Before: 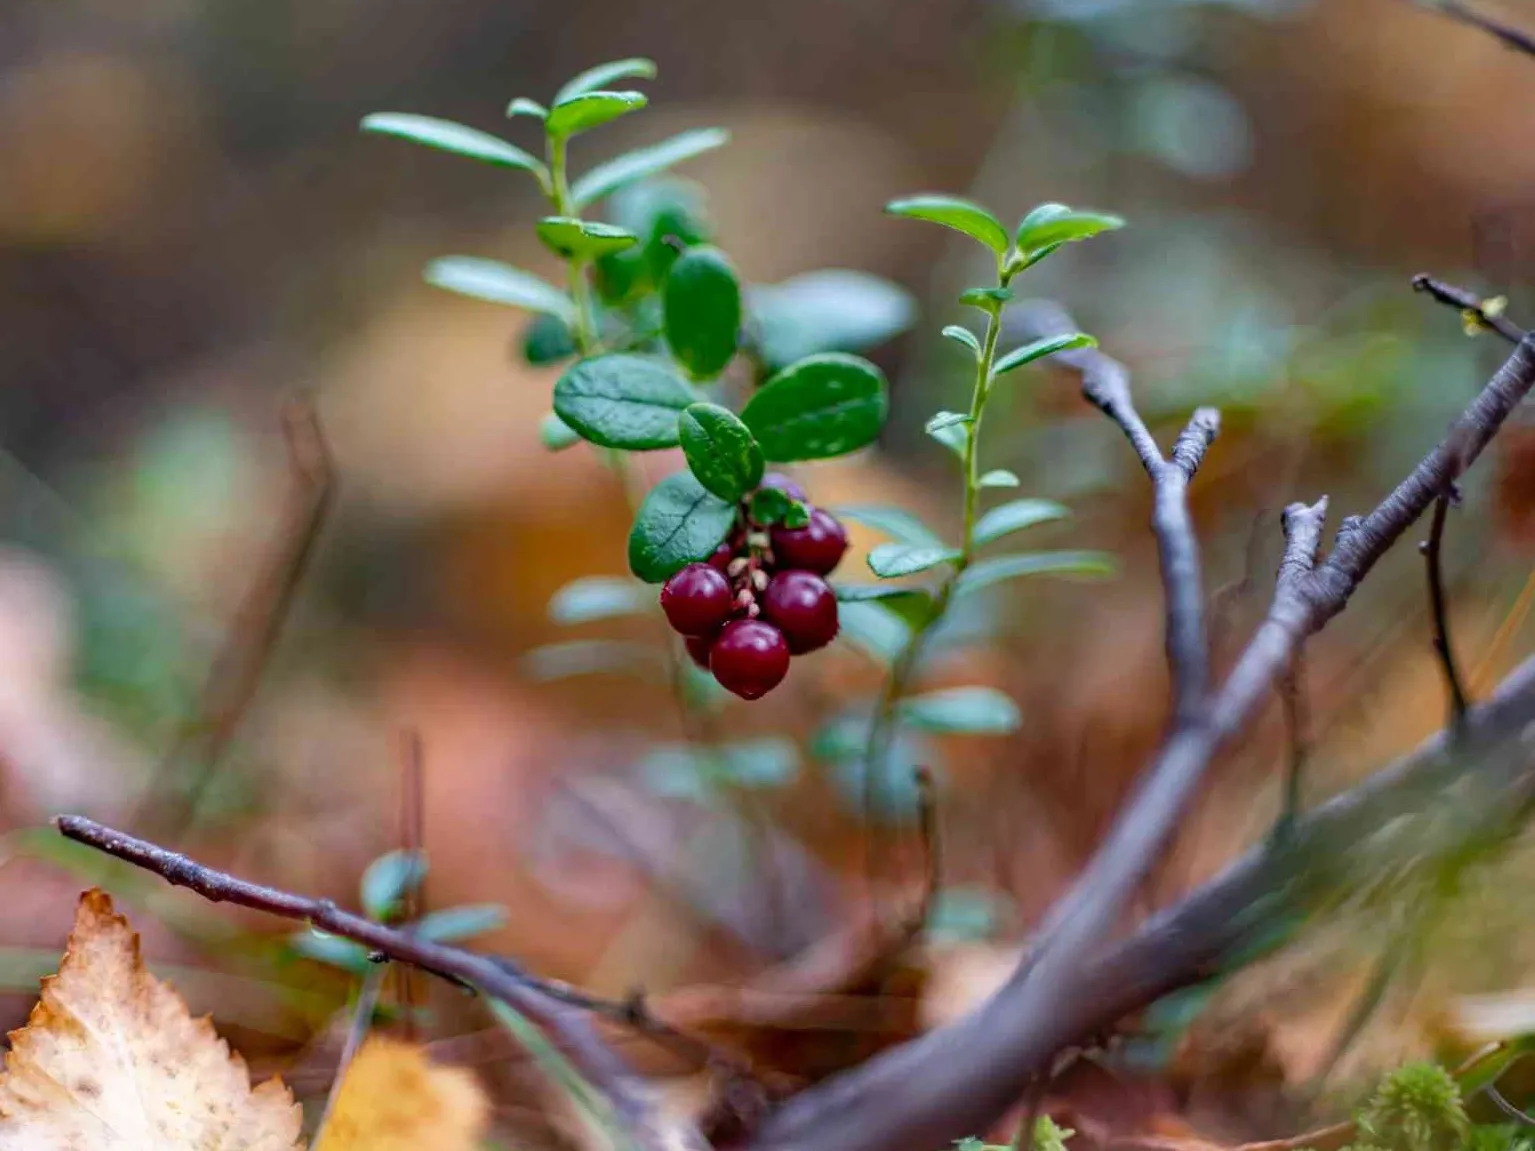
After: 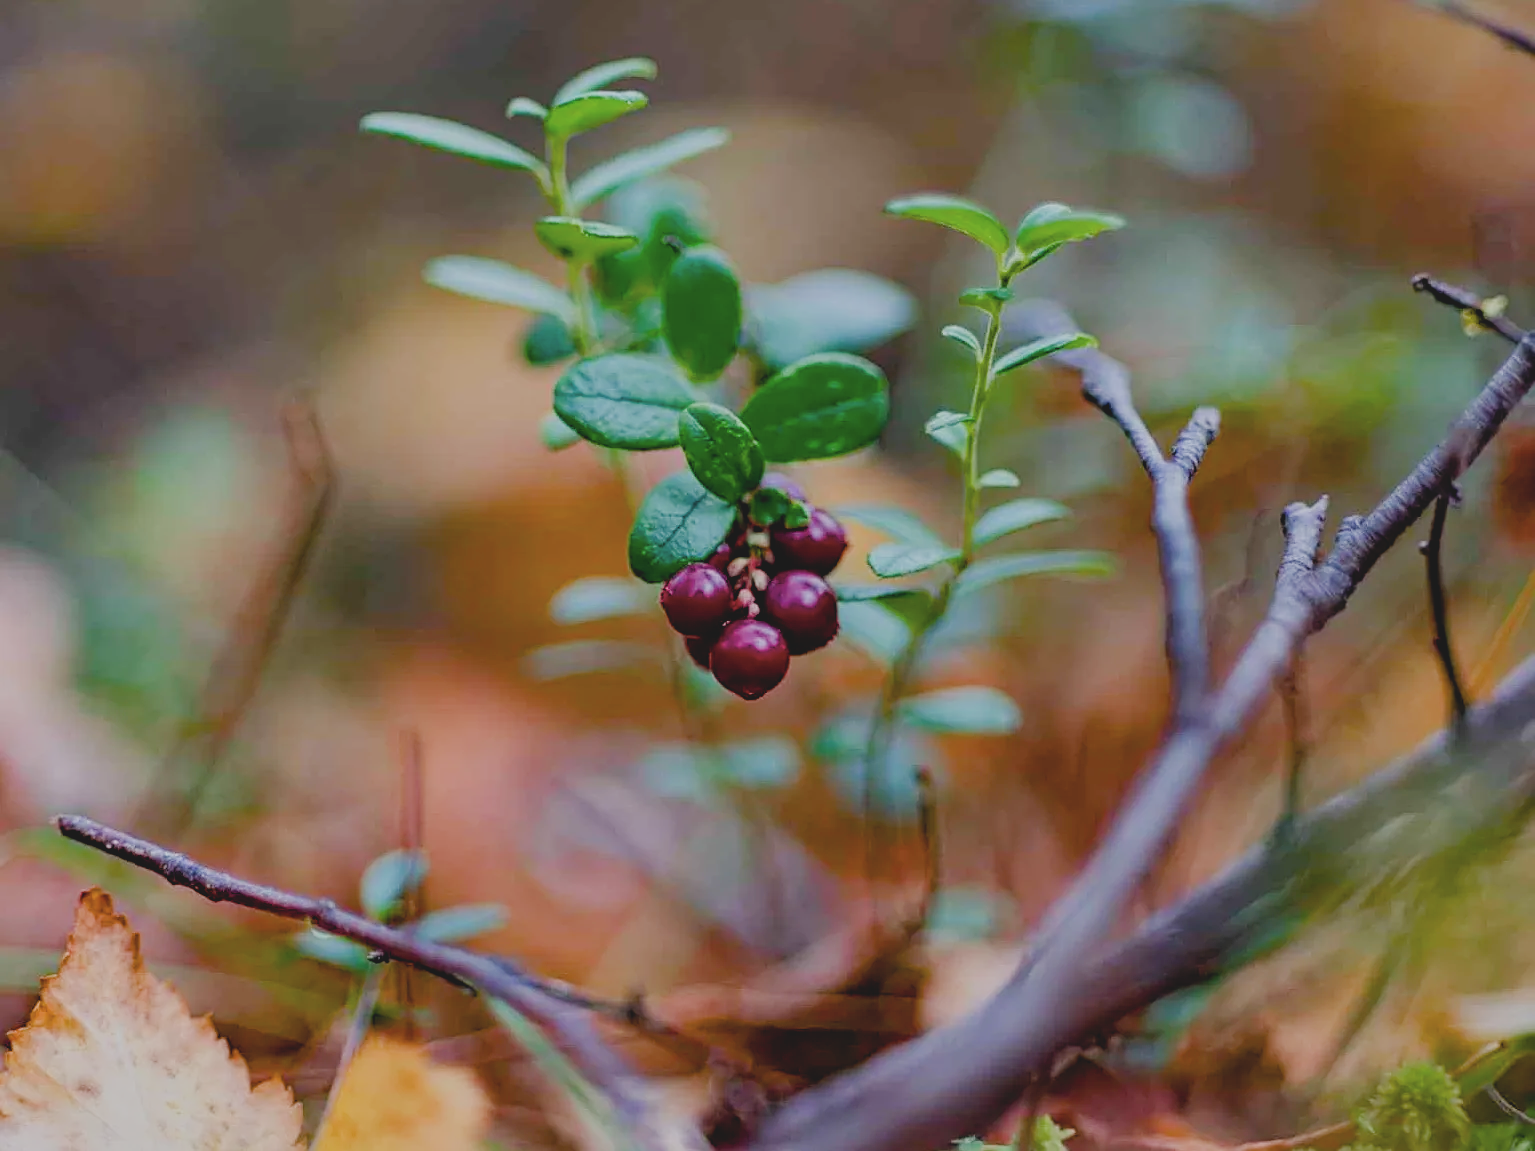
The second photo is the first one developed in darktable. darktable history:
contrast brightness saturation: contrast -0.15, brightness 0.05, saturation -0.12
color balance rgb: perceptual saturation grading › global saturation 20%, perceptual saturation grading › highlights -25%, perceptual saturation grading › shadows 50%
tone equalizer: -8 EV -0.002 EV, -7 EV 0.005 EV, -6 EV -0.009 EV, -5 EV 0.011 EV, -4 EV -0.012 EV, -3 EV 0.007 EV, -2 EV -0.062 EV, -1 EV -0.293 EV, +0 EV -0.582 EV, smoothing diameter 2%, edges refinement/feathering 20, mask exposure compensation -1.57 EV, filter diffusion 5
sharpen: on, module defaults
filmic rgb: black relative exposure -7.65 EV, white relative exposure 4.56 EV, hardness 3.61
exposure: exposure -0.072 EV, compensate highlight preservation false
